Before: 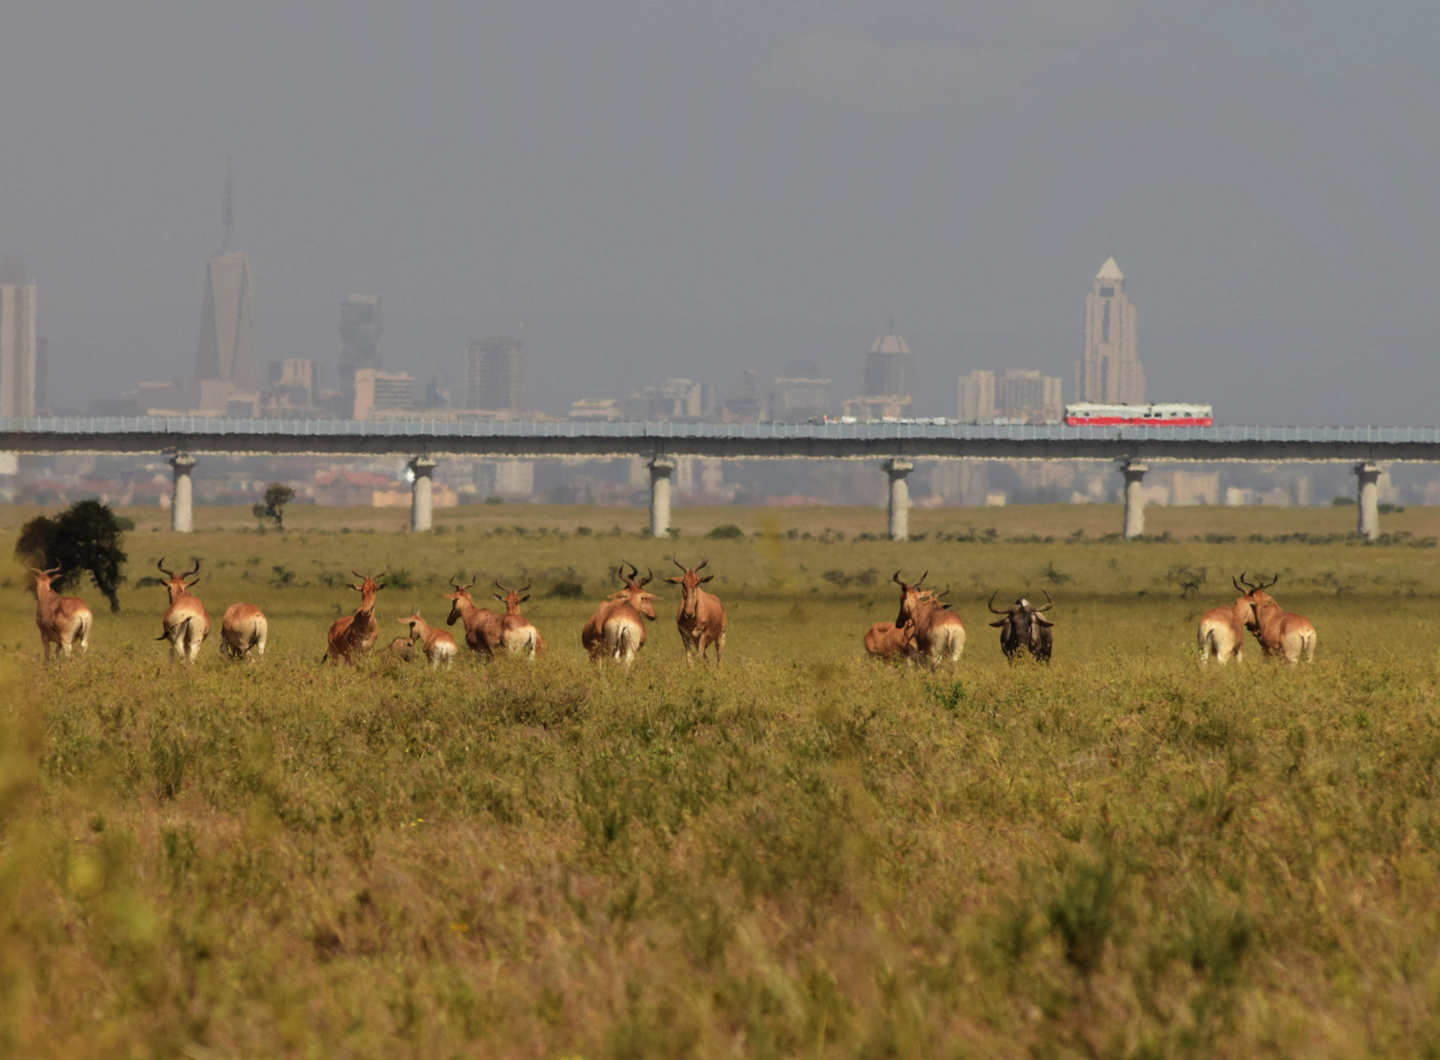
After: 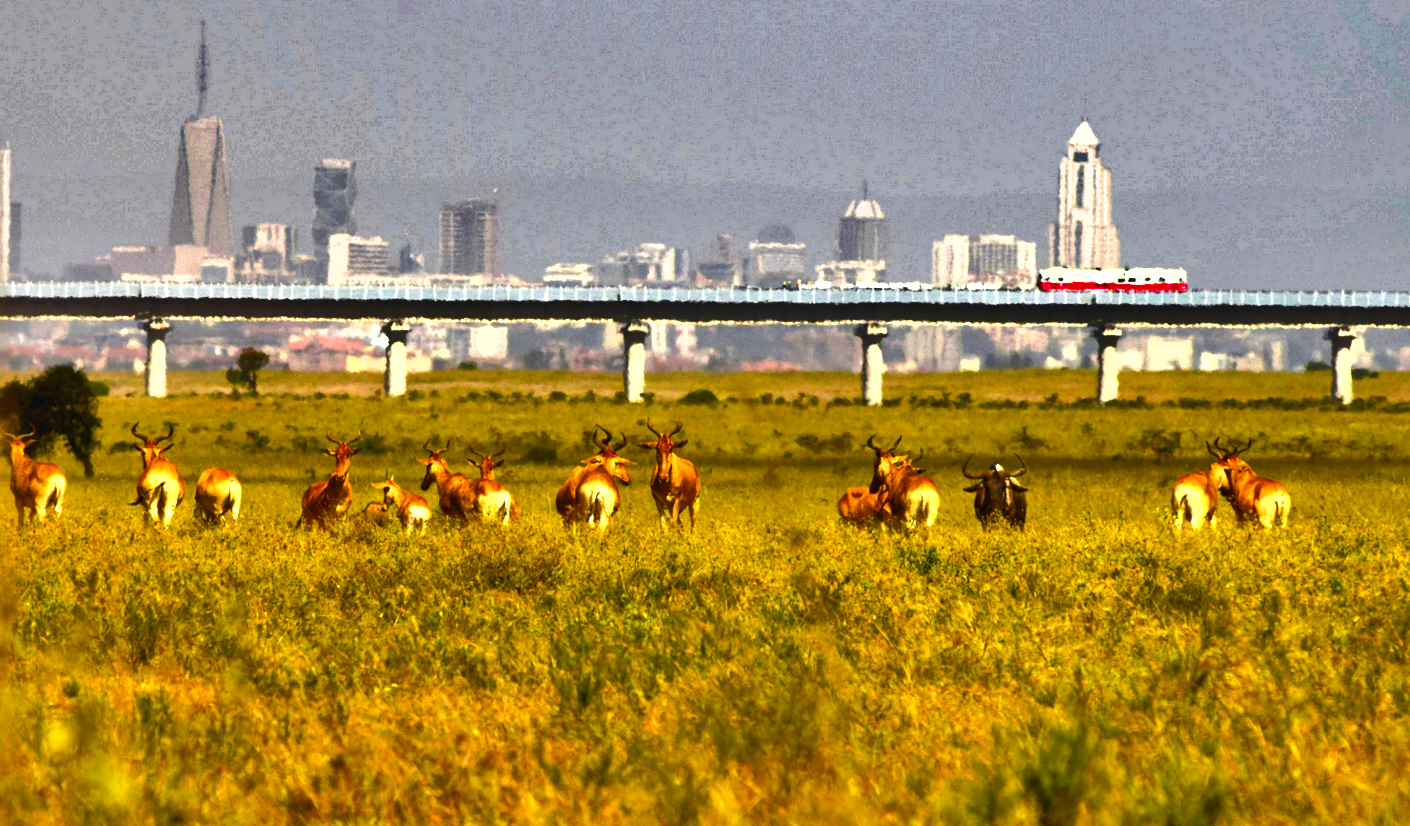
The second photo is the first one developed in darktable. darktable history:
crop and rotate: left 1.814%, top 12.818%, right 0.25%, bottom 9.225%
color balance rgb: linear chroma grading › global chroma 9%, perceptual saturation grading › global saturation 36%, perceptual saturation grading › shadows 35%, perceptual brilliance grading › global brilliance 15%, perceptual brilliance grading › shadows -35%, global vibrance 15%
exposure: black level correction 0.001, exposure 1.129 EV, compensate exposure bias true, compensate highlight preservation false
shadows and highlights: shadows 20.91, highlights -82.73, soften with gaussian
